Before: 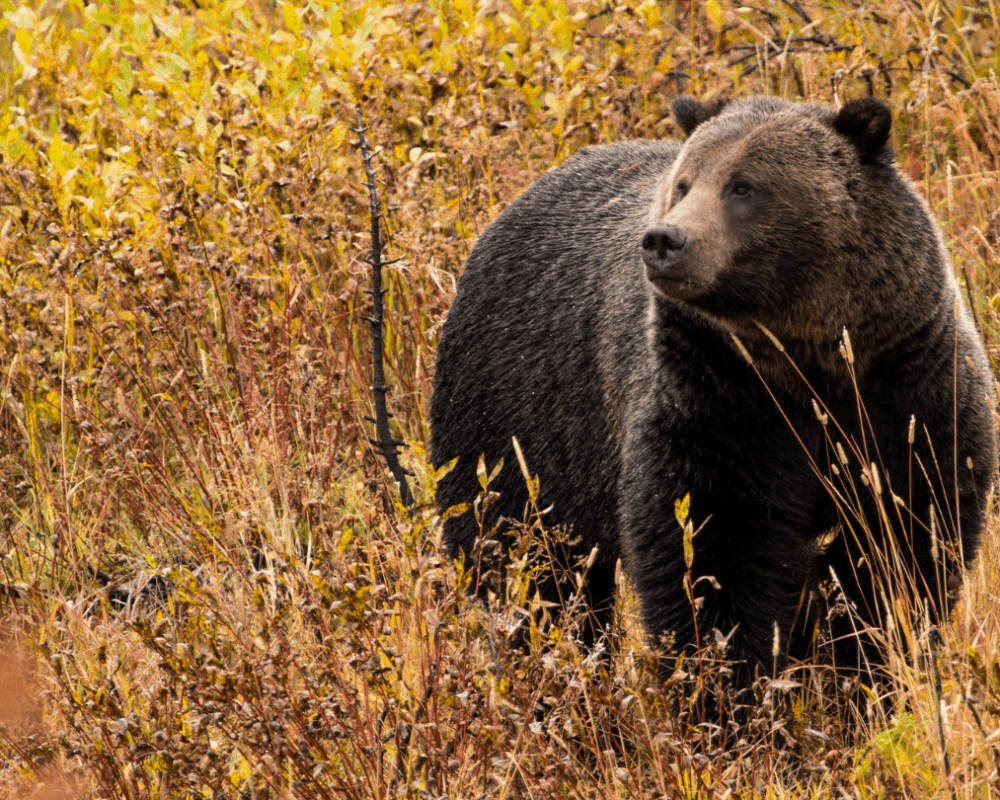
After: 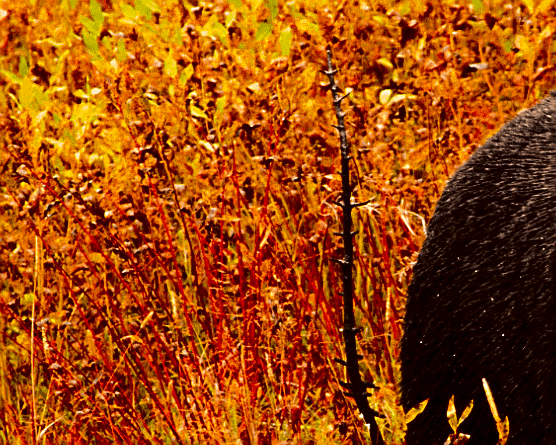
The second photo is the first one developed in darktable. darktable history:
sharpen: on, module defaults
tone equalizer: -7 EV 0.157 EV, -6 EV 0.57 EV, -5 EV 1.19 EV, -4 EV 1.37 EV, -3 EV 1.16 EV, -2 EV 0.6 EV, -1 EV 0.159 EV, edges refinement/feathering 500, mask exposure compensation -1.57 EV, preserve details no
contrast brightness saturation: brightness -0.982, saturation 1
crop and rotate: left 3.031%, top 7.421%, right 41.277%, bottom 36.913%
